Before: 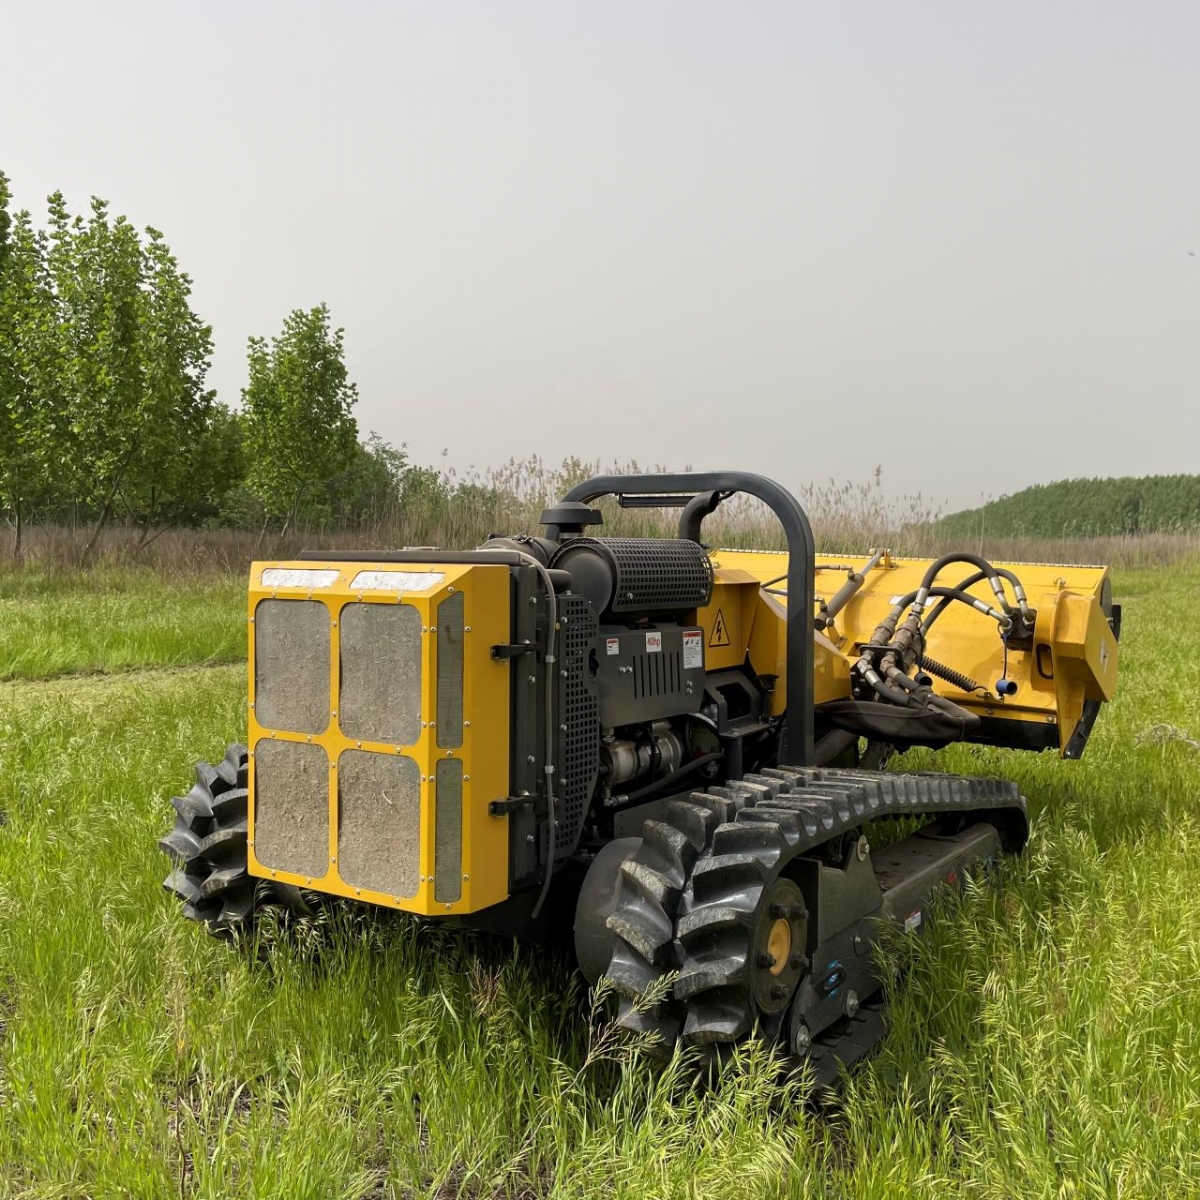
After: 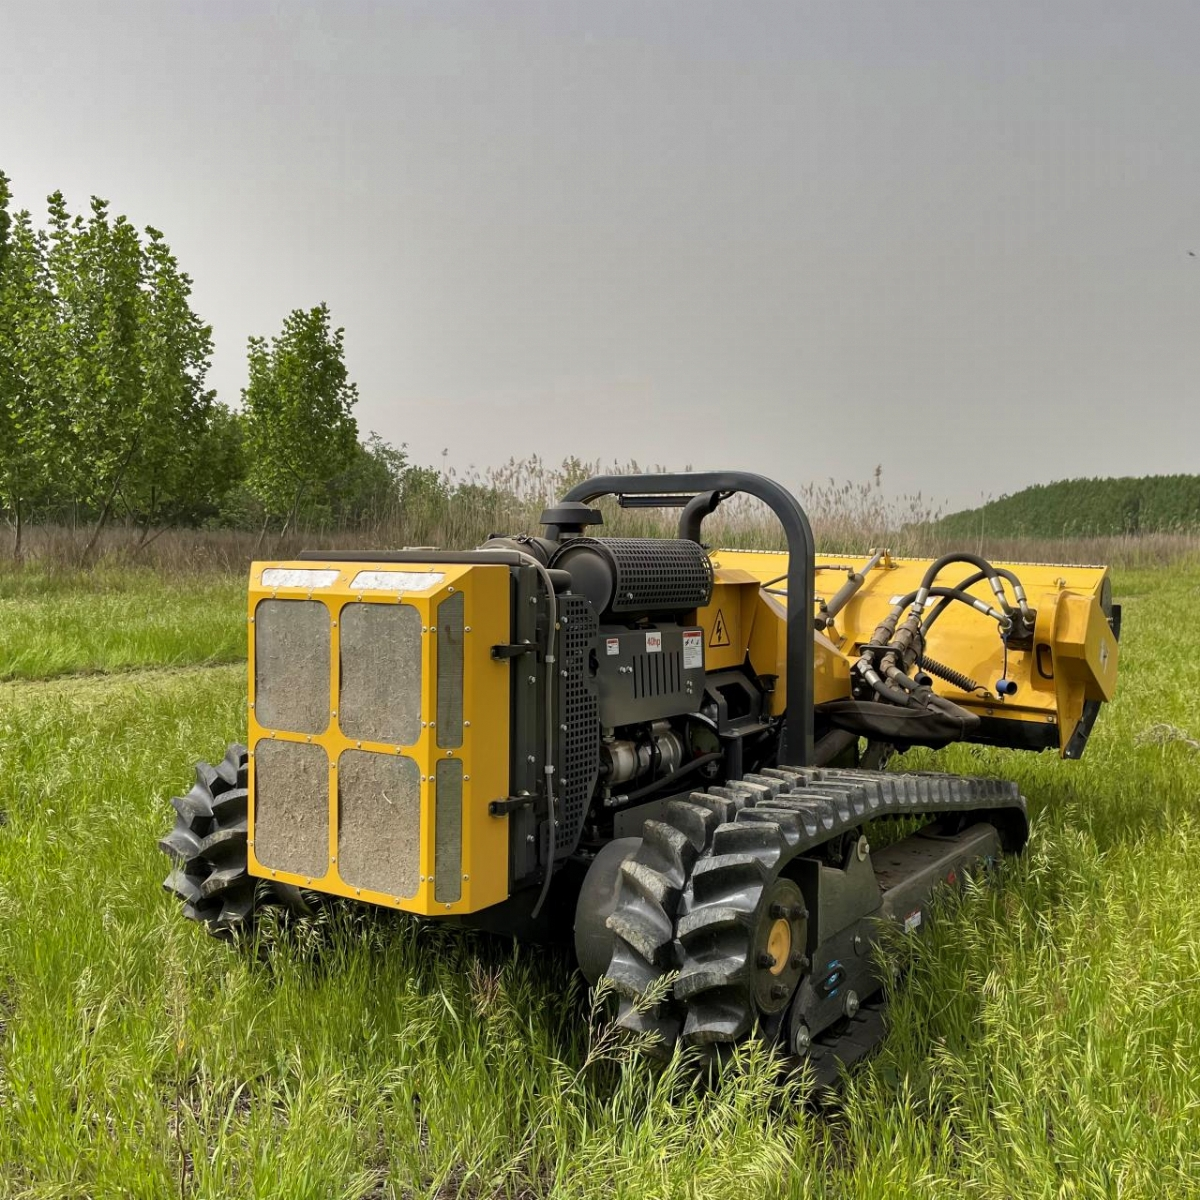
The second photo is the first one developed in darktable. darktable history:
shadows and highlights: radius 107.01, shadows 45.96, highlights -67.14, low approximation 0.01, soften with gaussian
